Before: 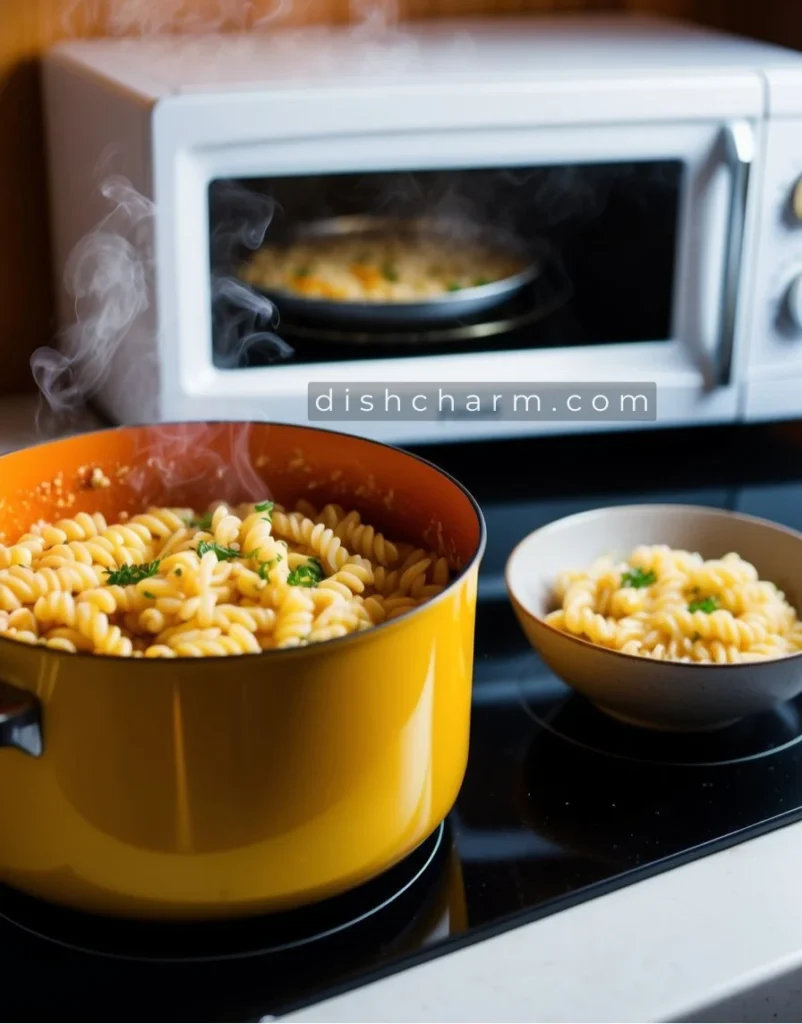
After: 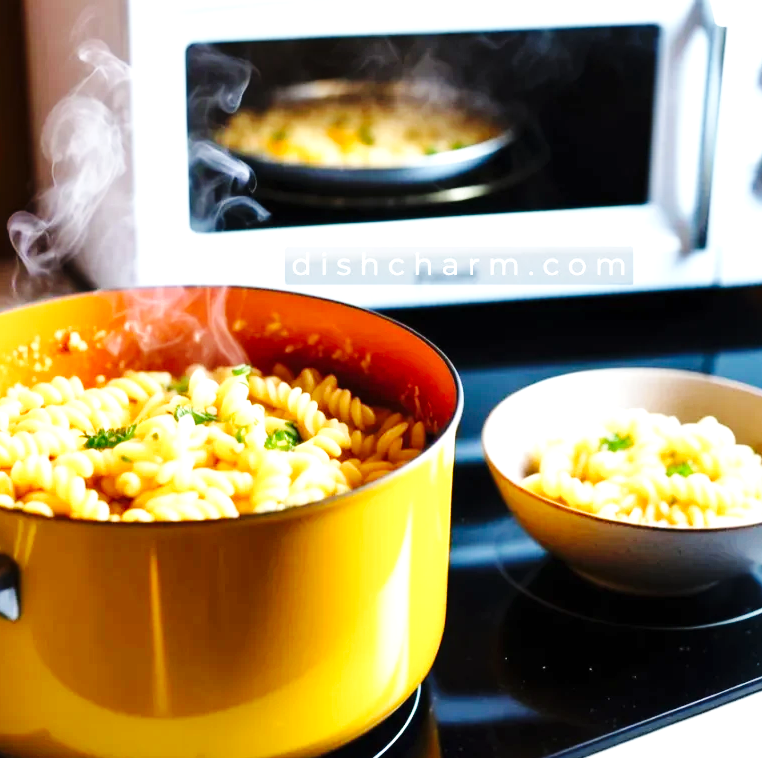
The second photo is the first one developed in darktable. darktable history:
base curve: curves: ch0 [(0, 0) (0.036, 0.025) (0.121, 0.166) (0.206, 0.329) (0.605, 0.79) (1, 1)], preserve colors none
crop and rotate: left 2.991%, top 13.302%, right 1.981%, bottom 12.636%
exposure: black level correction 0, exposure 1.2 EV, compensate highlight preservation false
